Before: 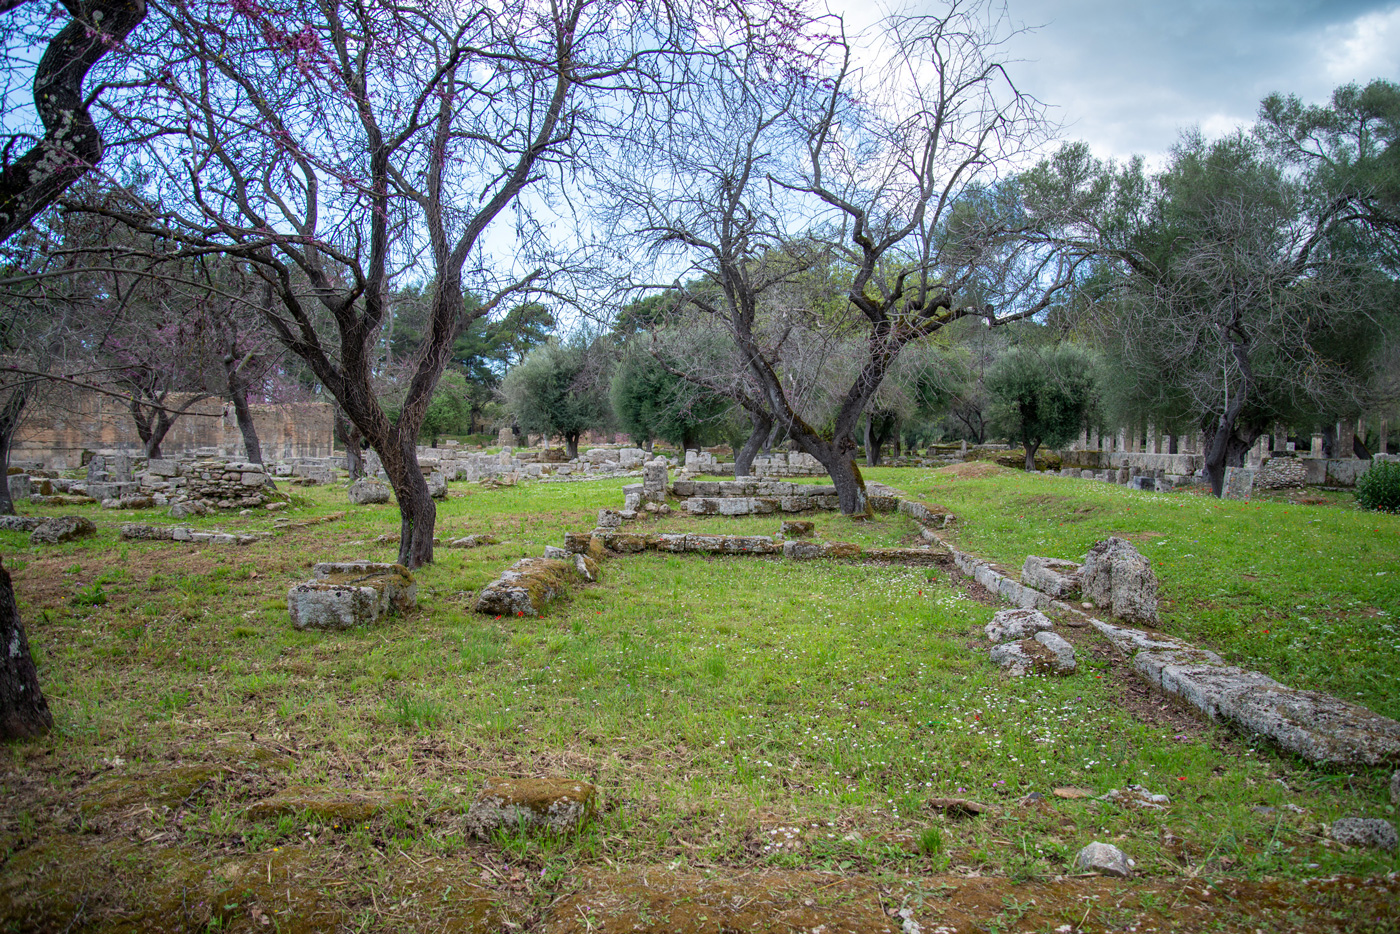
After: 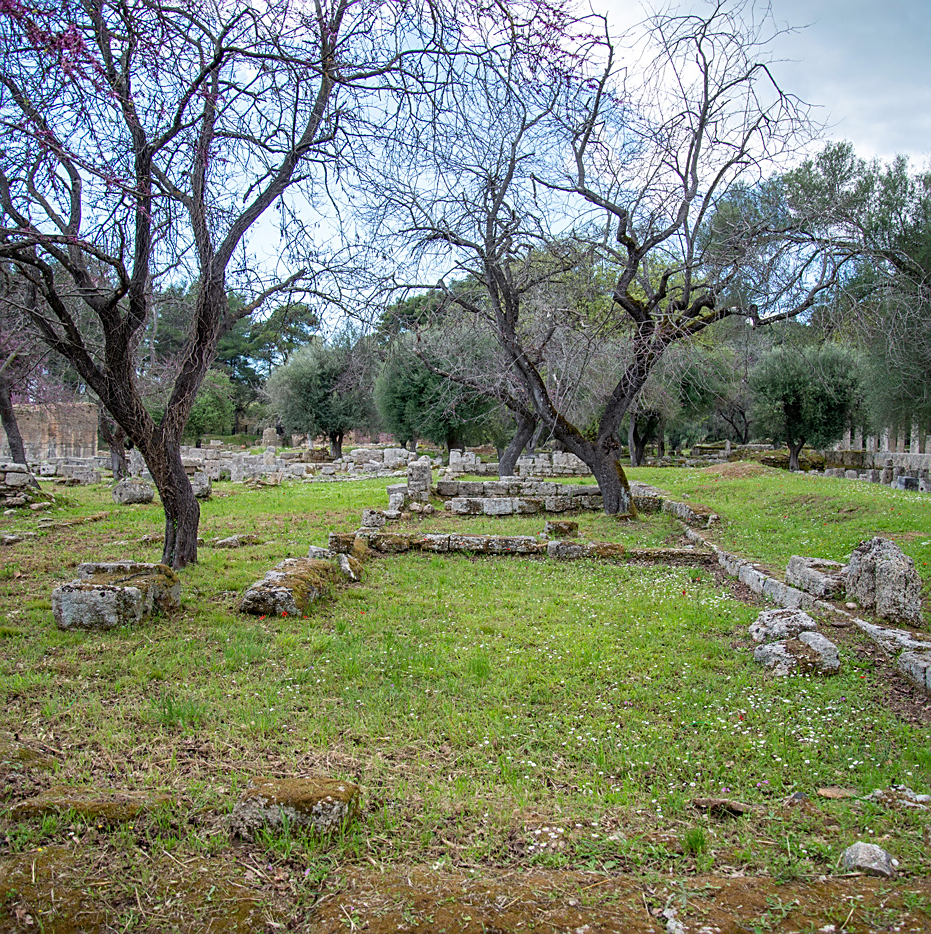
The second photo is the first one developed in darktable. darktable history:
crop: left 16.899%, right 16.556%
tone curve: curves: ch0 [(0, 0) (0.584, 0.595) (1, 1)], preserve colors none
sharpen: on, module defaults
